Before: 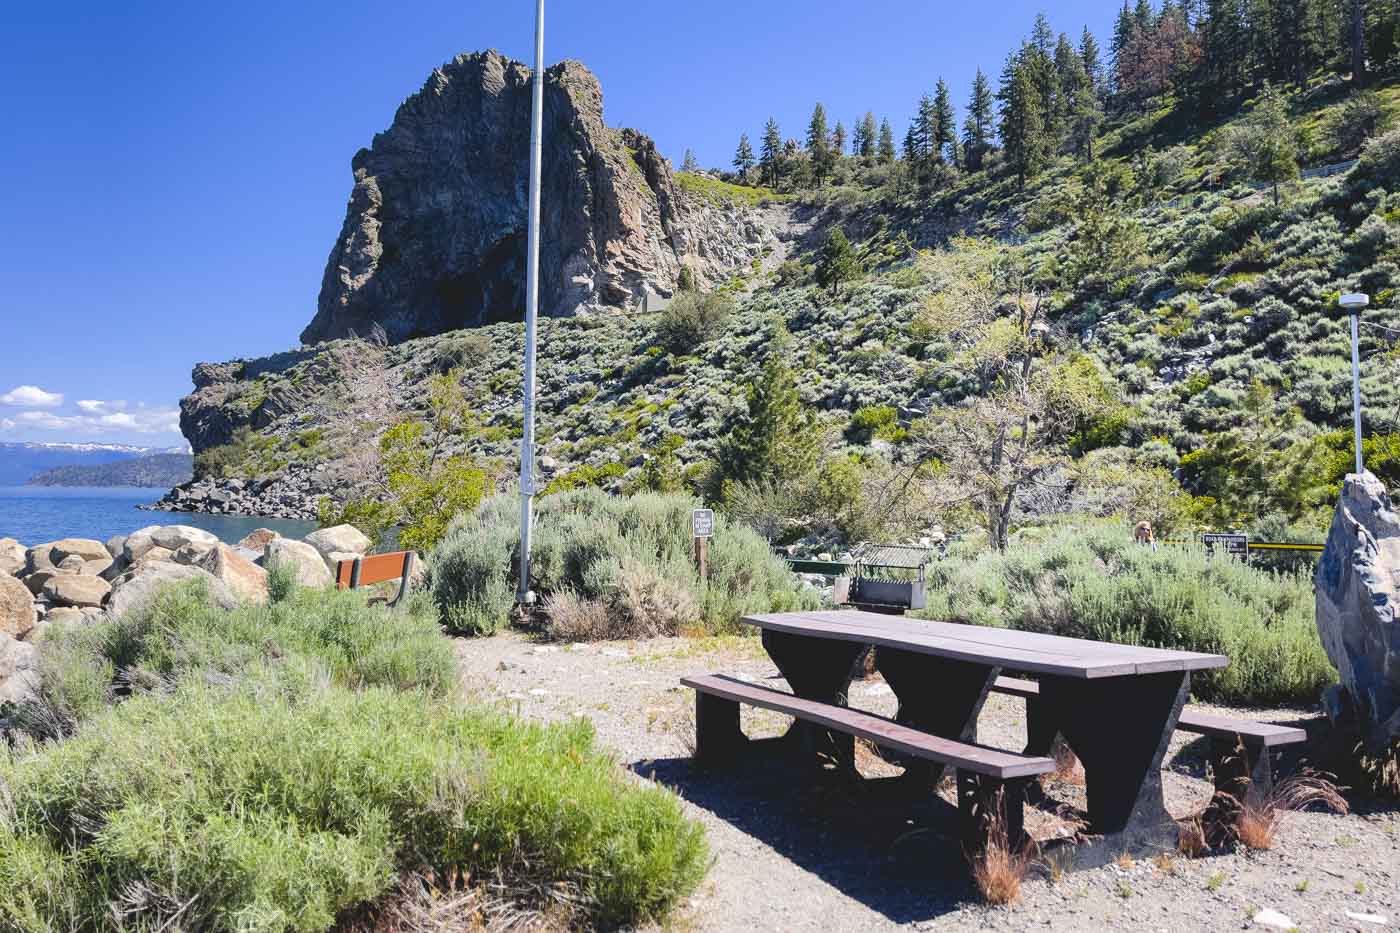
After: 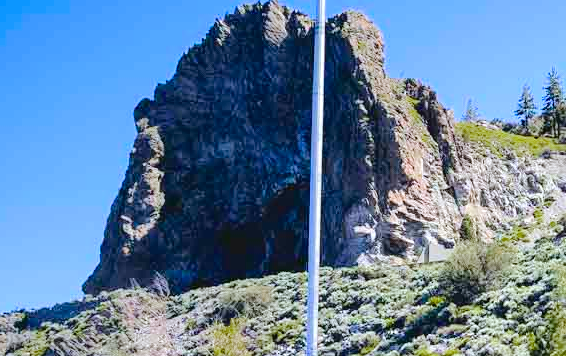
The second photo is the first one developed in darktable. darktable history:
color balance rgb: shadows lift › chroma 1.486%, shadows lift › hue 257.39°, power › hue 212.22°, highlights gain › luminance 16.54%, highlights gain › chroma 2.952%, highlights gain › hue 257.58°, linear chroma grading › shadows 10.565%, linear chroma grading › highlights 9.228%, linear chroma grading › global chroma 14.842%, linear chroma grading › mid-tones 14.828%, perceptual saturation grading › global saturation 0.454%, perceptual saturation grading › highlights -18.125%, perceptual saturation grading › mid-tones 6.997%, perceptual saturation grading › shadows 28.252%, global vibrance 20%
tone curve: curves: ch0 [(0, 0) (0.003, 0.001) (0.011, 0.008) (0.025, 0.015) (0.044, 0.025) (0.069, 0.037) (0.1, 0.056) (0.136, 0.091) (0.177, 0.157) (0.224, 0.231) (0.277, 0.319) (0.335, 0.4) (0.399, 0.493) (0.468, 0.571) (0.543, 0.645) (0.623, 0.706) (0.709, 0.77) (0.801, 0.838) (0.898, 0.918) (1, 1)], color space Lab, independent channels, preserve colors none
crop: left 15.629%, top 5.433%, right 43.875%, bottom 56.342%
color zones: curves: ch0 [(0, 0.5) (0.143, 0.5) (0.286, 0.456) (0.429, 0.5) (0.571, 0.5) (0.714, 0.5) (0.857, 0.5) (1, 0.5)]; ch1 [(0, 0.5) (0.143, 0.5) (0.286, 0.422) (0.429, 0.5) (0.571, 0.5) (0.714, 0.5) (0.857, 0.5) (1, 0.5)]
